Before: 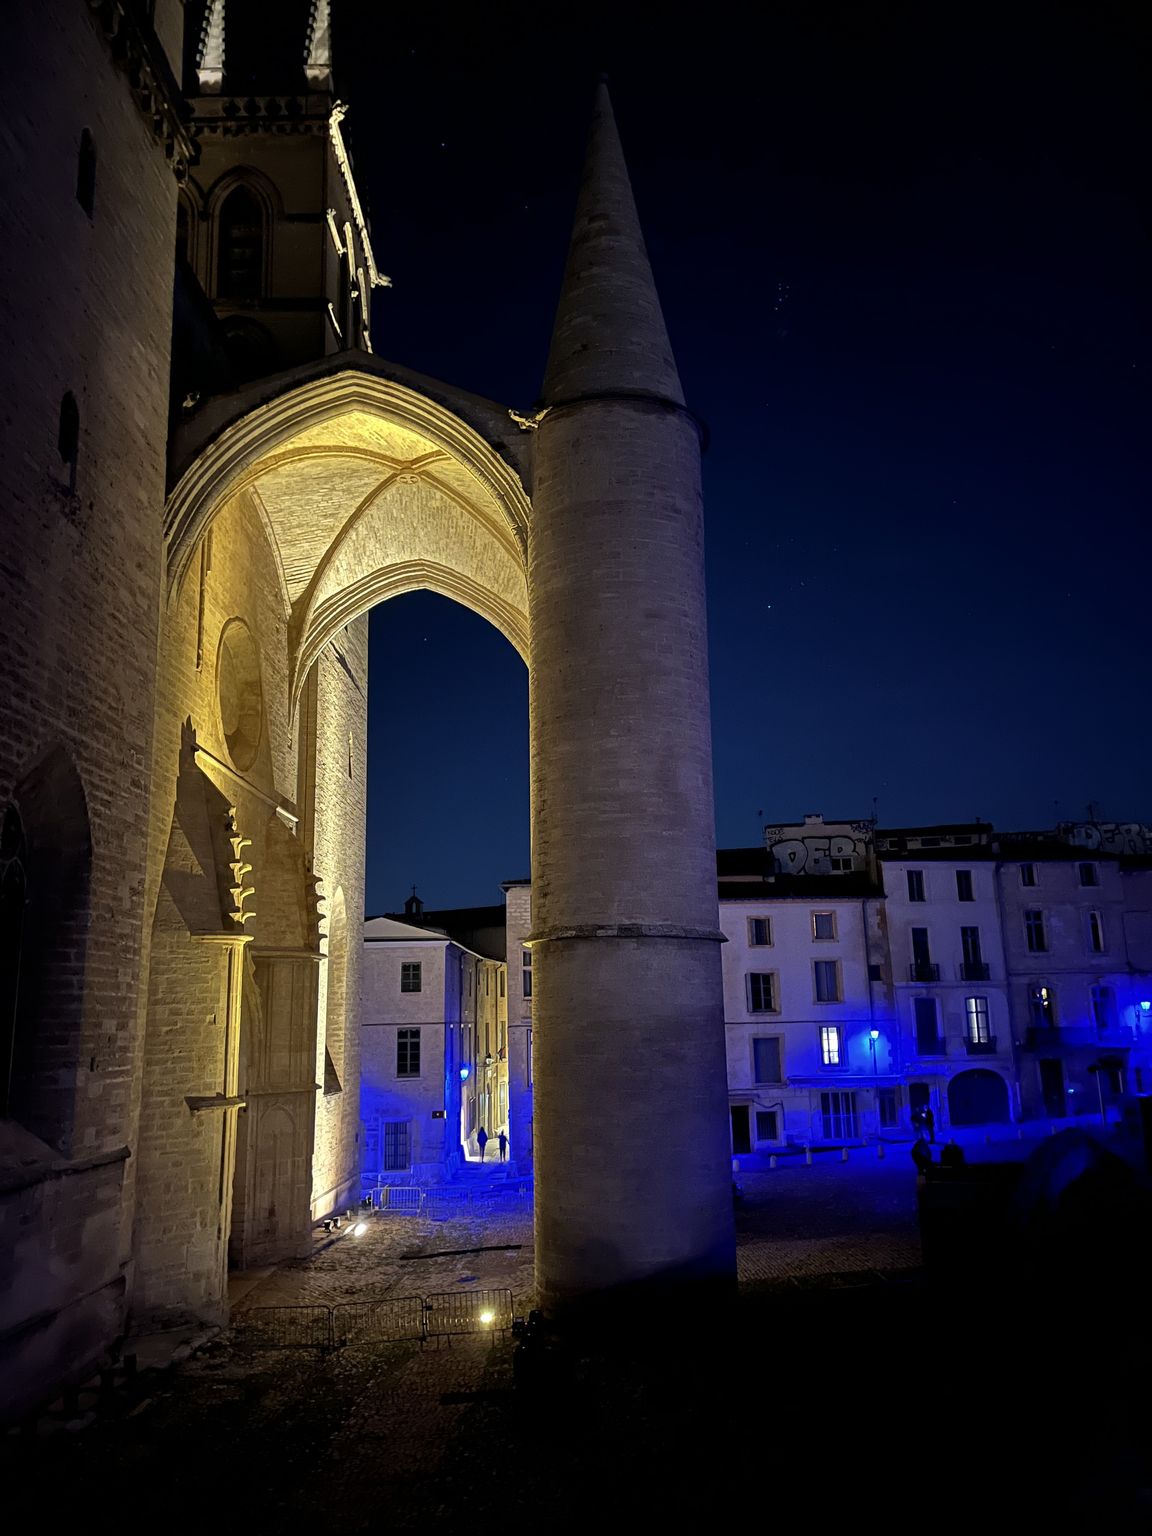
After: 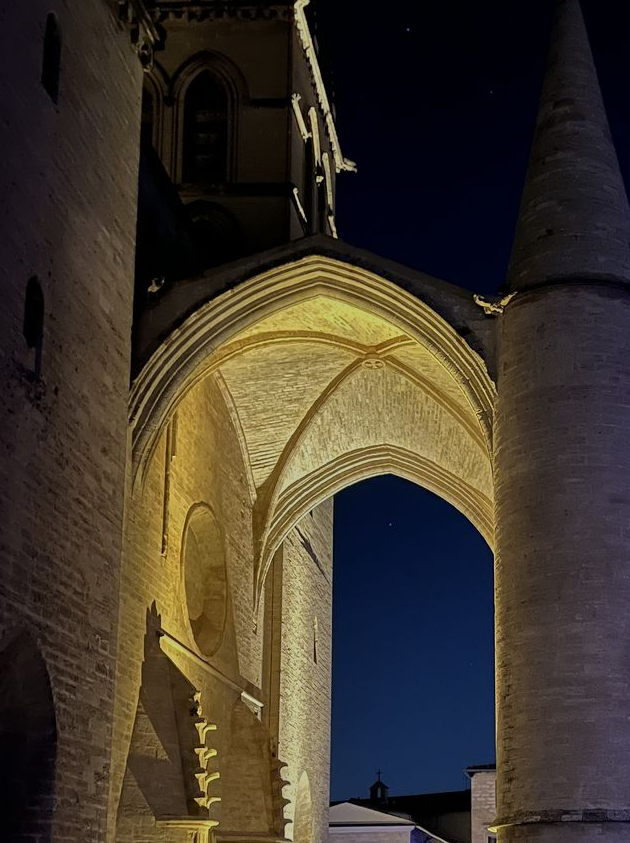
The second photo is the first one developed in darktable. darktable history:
tone equalizer: -8 EV -0.002 EV, -7 EV 0.005 EV, -6 EV -0.008 EV, -5 EV 0.007 EV, -4 EV -0.042 EV, -3 EV -0.233 EV, -2 EV -0.662 EV, -1 EV -0.983 EV, +0 EV -0.969 EV, smoothing diameter 2%, edges refinement/feathering 20, mask exposure compensation -1.57 EV, filter diffusion 5
crop and rotate: left 3.047%, top 7.509%, right 42.236%, bottom 37.598%
